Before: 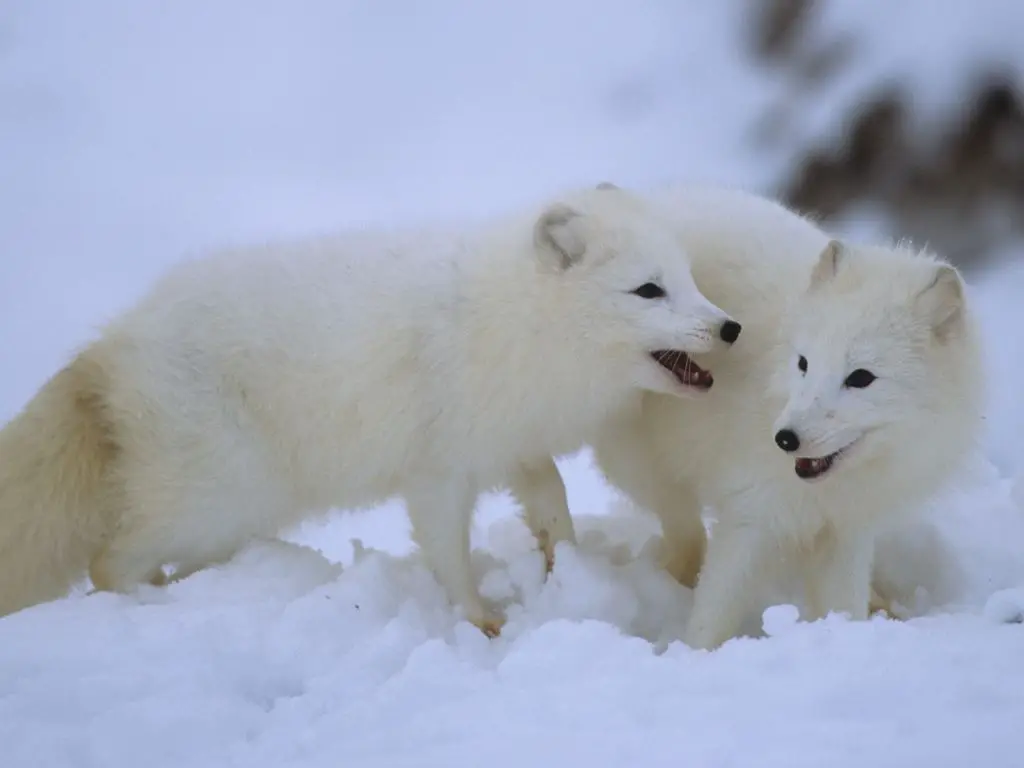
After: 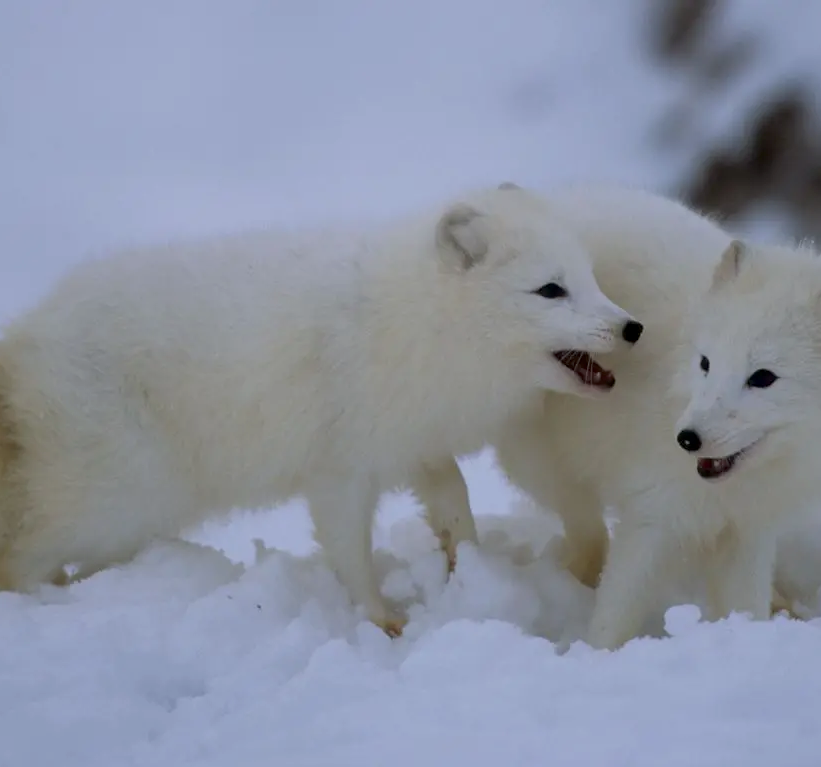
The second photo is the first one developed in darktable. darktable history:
crop and rotate: left 9.597%, right 10.195%
exposure: black level correction 0.011, exposure -0.478 EV, compensate highlight preservation false
